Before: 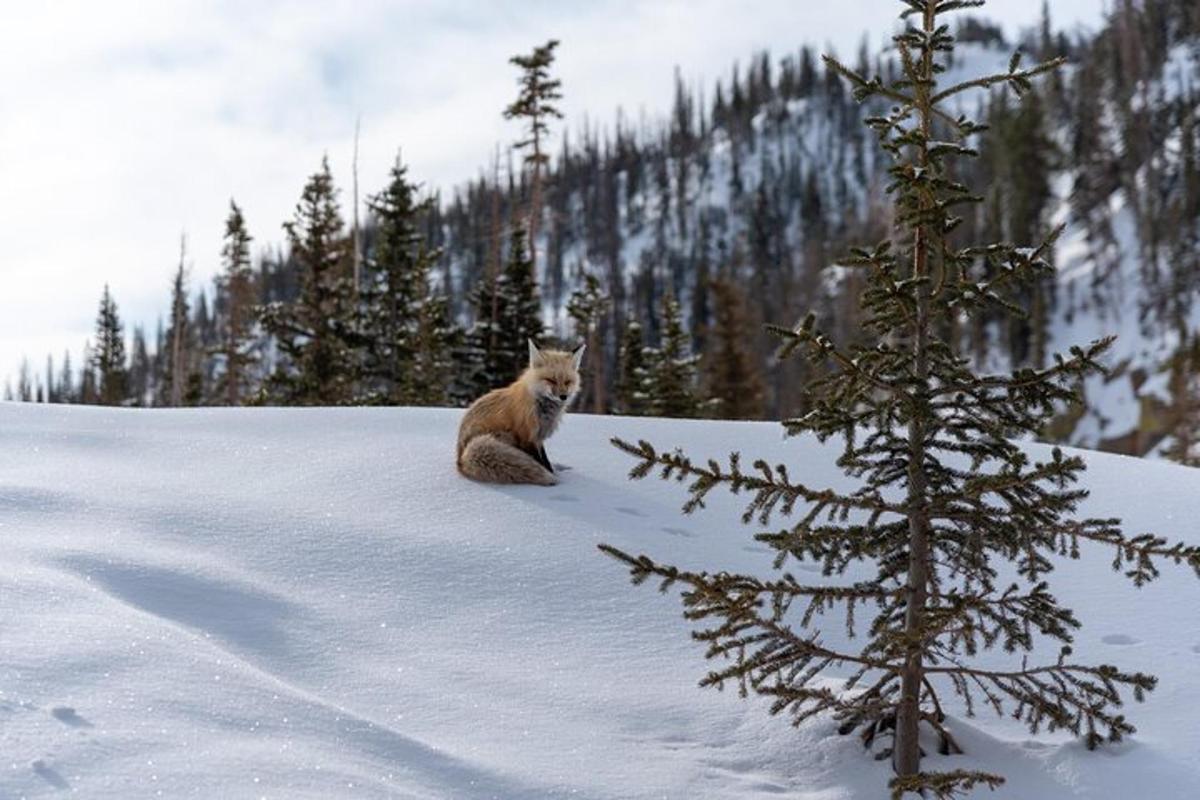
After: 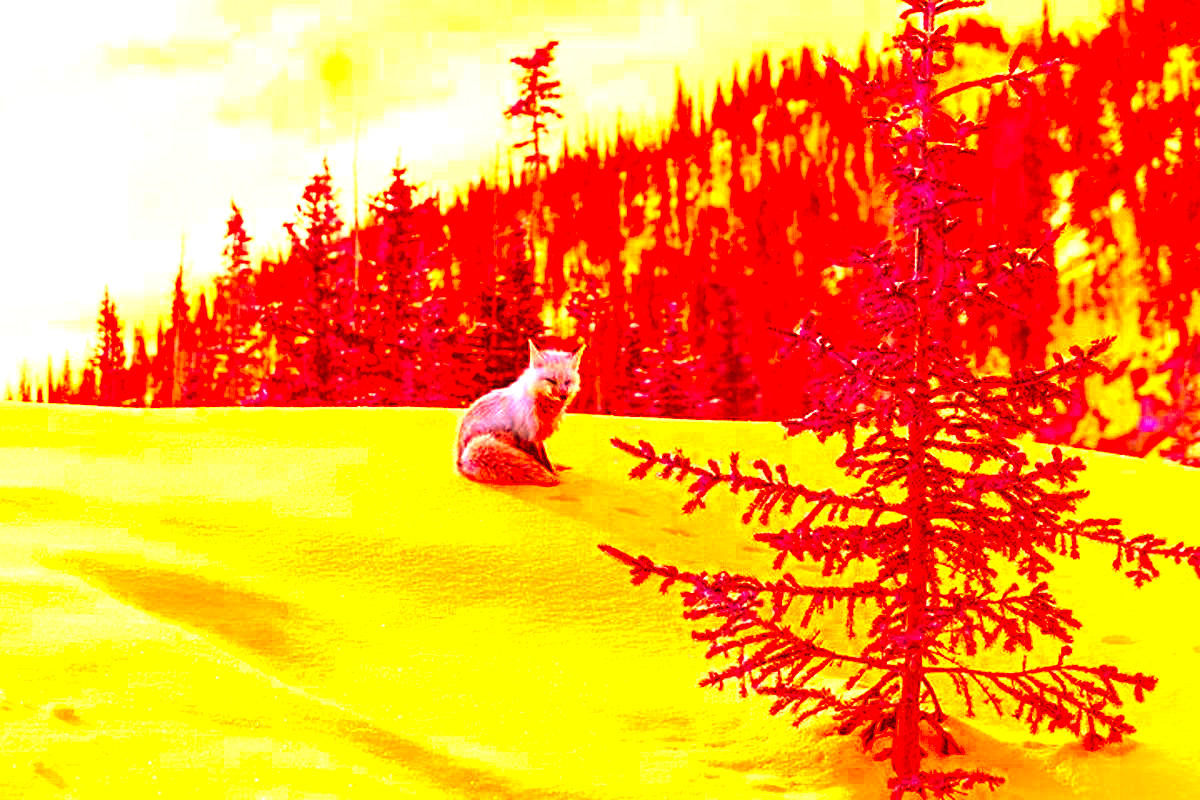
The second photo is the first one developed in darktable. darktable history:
color correction: highlights a* -39.66, highlights b* -39.22, shadows a* -39.6, shadows b* -39.48, saturation -2.99
exposure: black level correction 0.001, exposure 2.536 EV, compensate highlight preservation false
sharpen: amount 0.208
